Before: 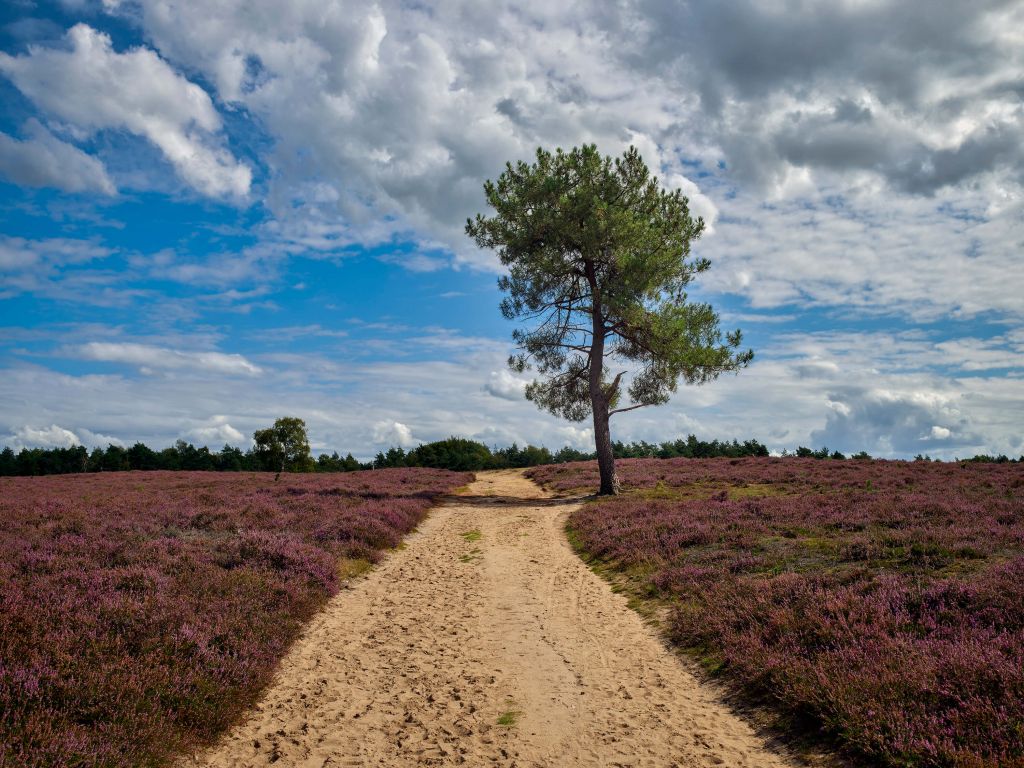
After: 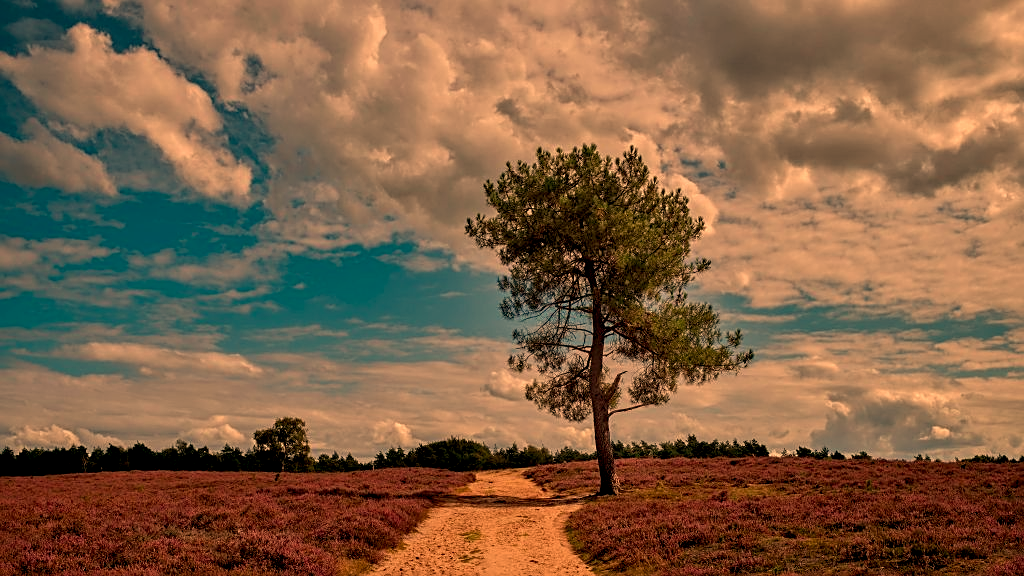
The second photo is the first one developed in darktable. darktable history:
exposure: black level correction 0.009, exposure -0.637 EV, compensate highlight preservation false
local contrast: highlights 100%, shadows 100%, detail 120%, midtone range 0.2
crop: bottom 24.967%
white balance: red 1.467, blue 0.684
base curve: curves: ch0 [(0, 0) (0.74, 0.67) (1, 1)]
sharpen: on, module defaults
